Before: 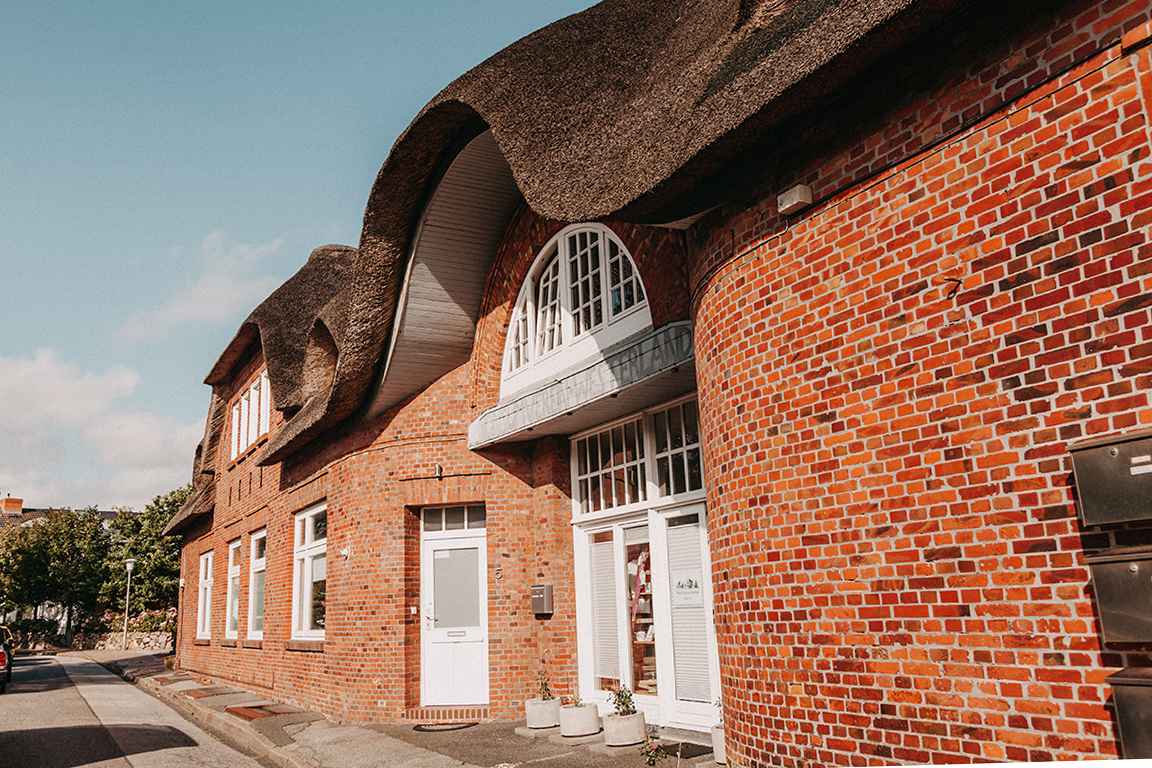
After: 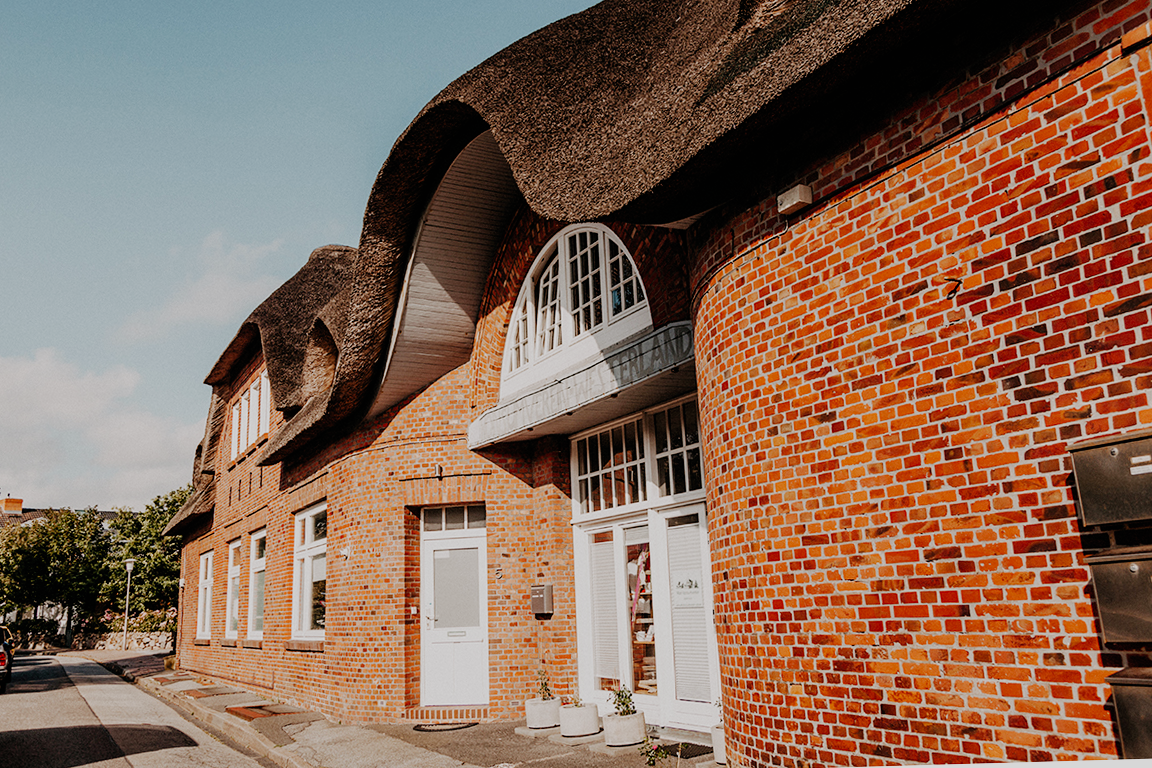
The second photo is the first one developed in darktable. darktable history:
filmic rgb: black relative exposure -7.65 EV, white relative exposure 4.56 EV, hardness 3.61, contrast 1.061, preserve chrominance no, color science v4 (2020)
